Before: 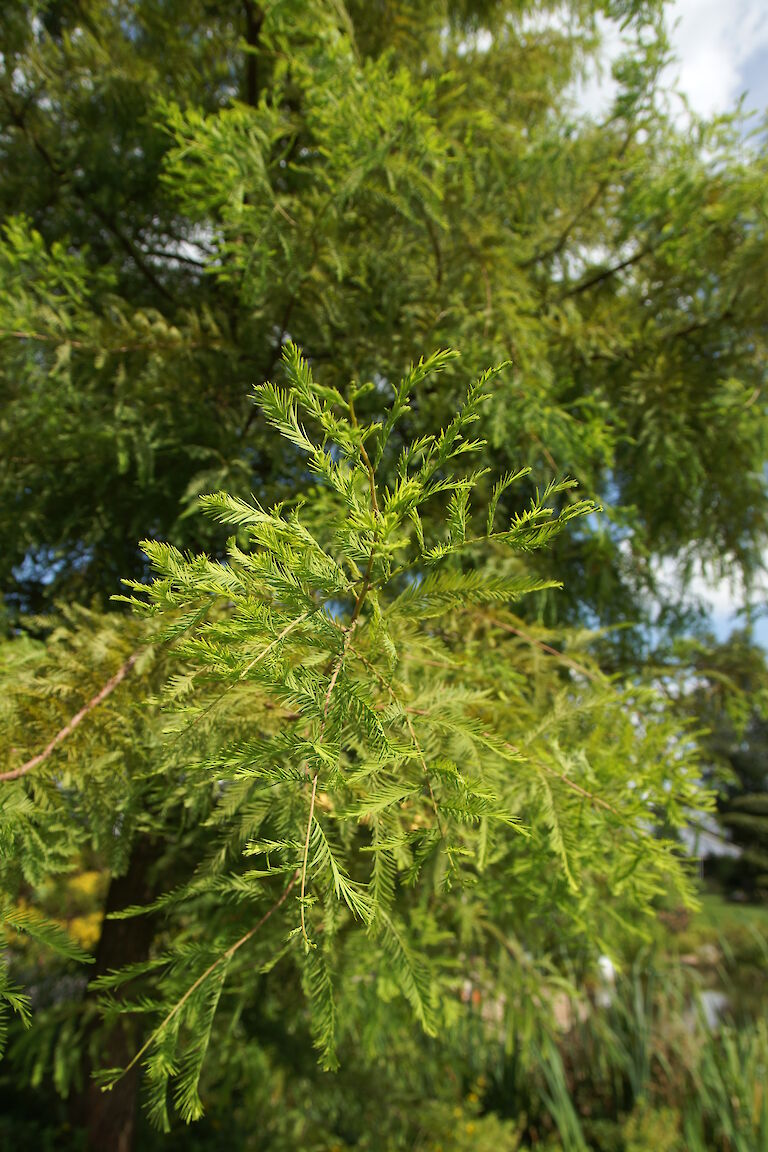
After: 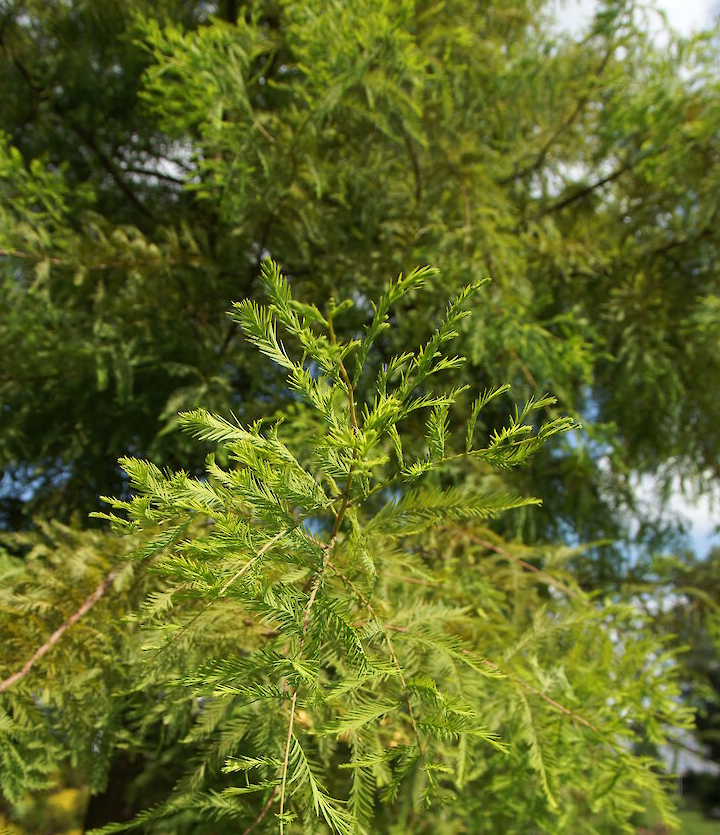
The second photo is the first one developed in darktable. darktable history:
crop: left 2.737%, top 7.287%, right 3.421%, bottom 20.179%
white balance: emerald 1
